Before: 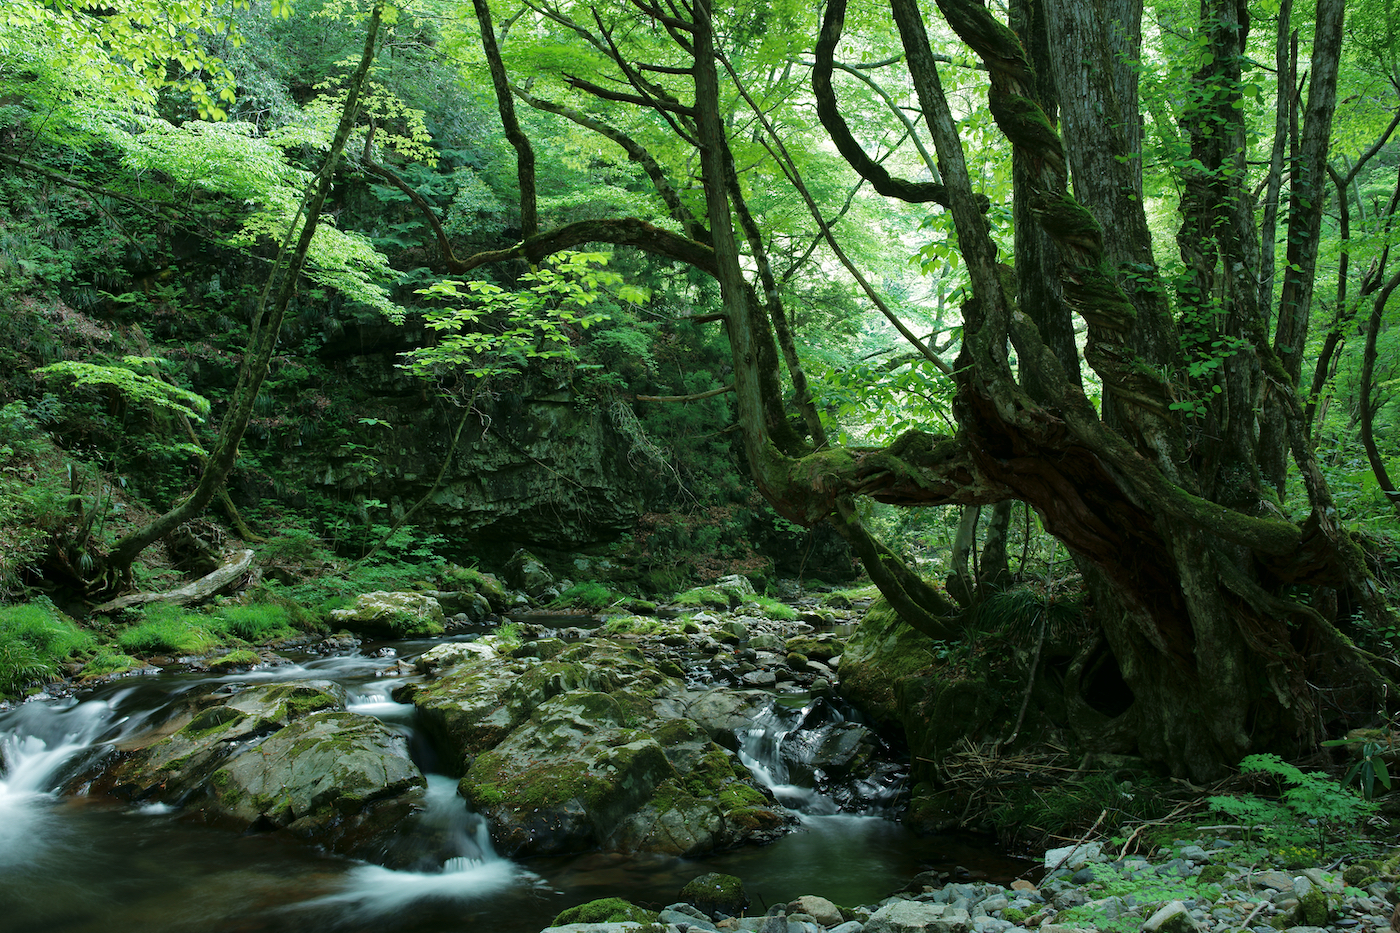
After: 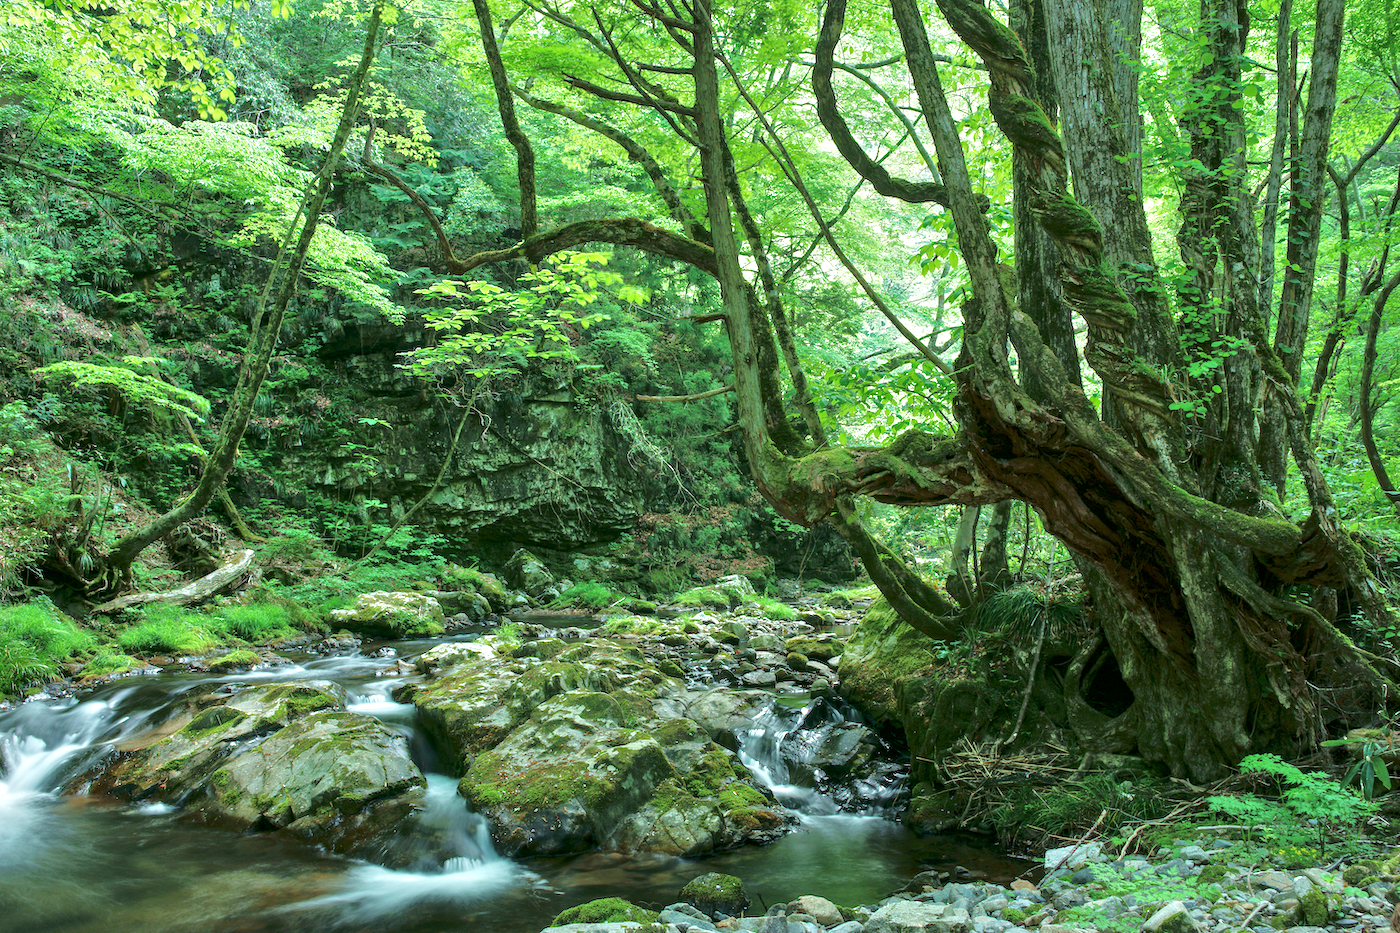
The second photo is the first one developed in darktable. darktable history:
tone equalizer: -8 EV 2 EV, -7 EV 2 EV, -6 EV 2 EV, -5 EV 2 EV, -4 EV 2 EV, -3 EV 1.5 EV, -2 EV 1 EV, -1 EV 0.5 EV
local contrast: on, module defaults
base curve: preserve colors none
